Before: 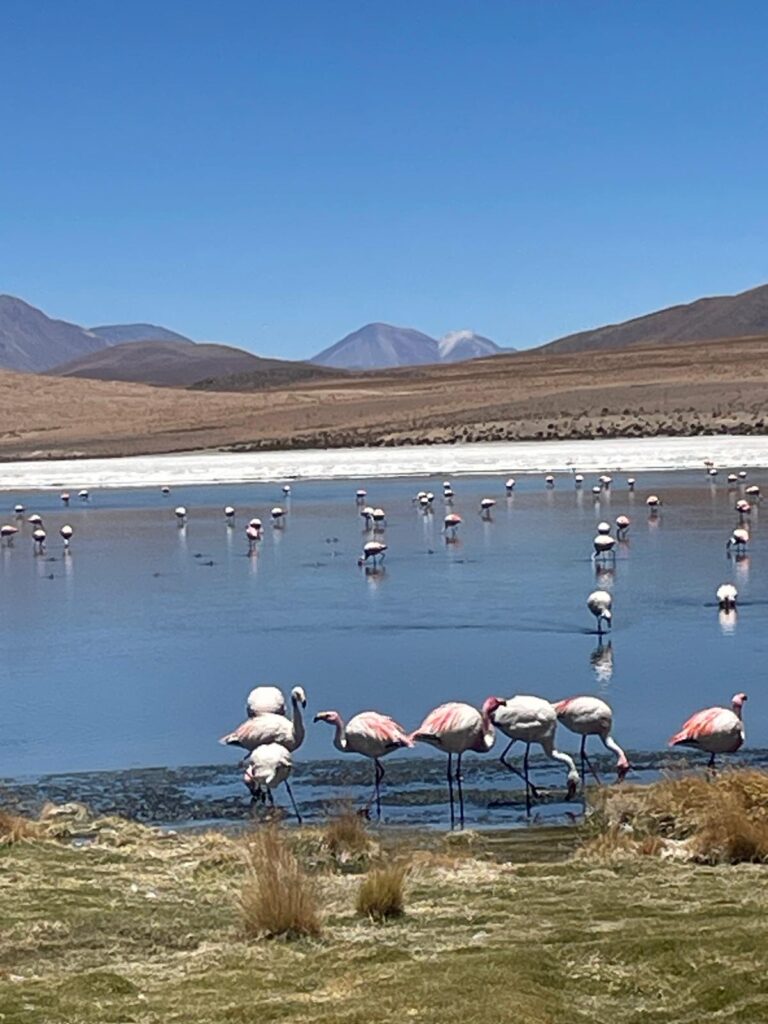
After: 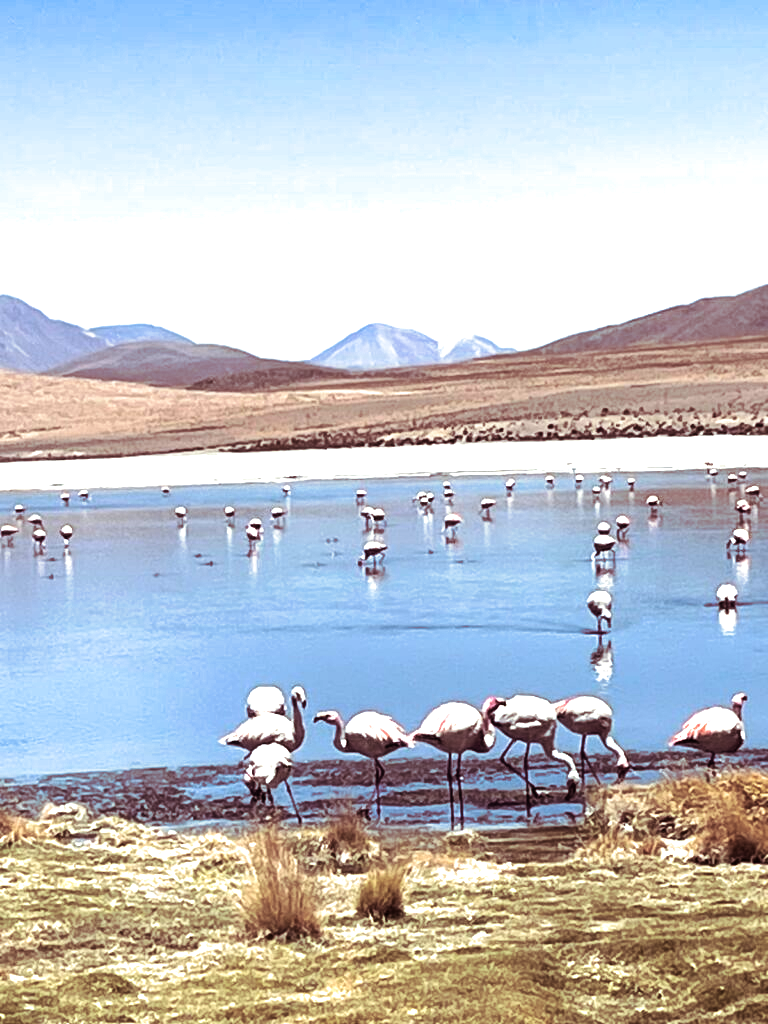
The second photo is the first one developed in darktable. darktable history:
split-toning: on, module defaults
tone equalizer: -8 EV -0.75 EV, -7 EV -0.7 EV, -6 EV -0.6 EV, -5 EV -0.4 EV, -3 EV 0.4 EV, -2 EV 0.6 EV, -1 EV 0.7 EV, +0 EV 0.75 EV, edges refinement/feathering 500, mask exposure compensation -1.57 EV, preserve details no
exposure: black level correction 0, exposure 0.7 EV, compensate exposure bias true, compensate highlight preservation false
